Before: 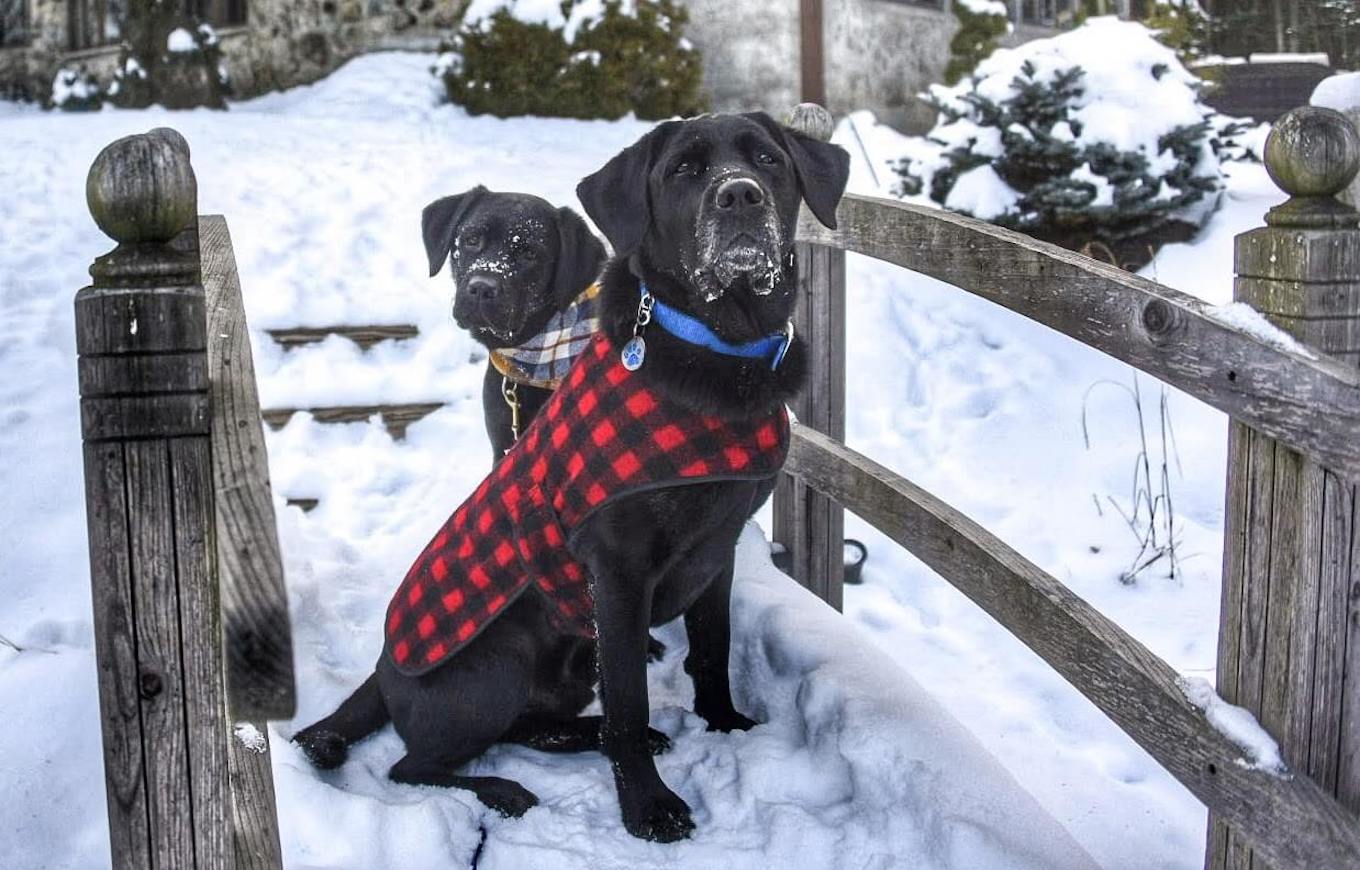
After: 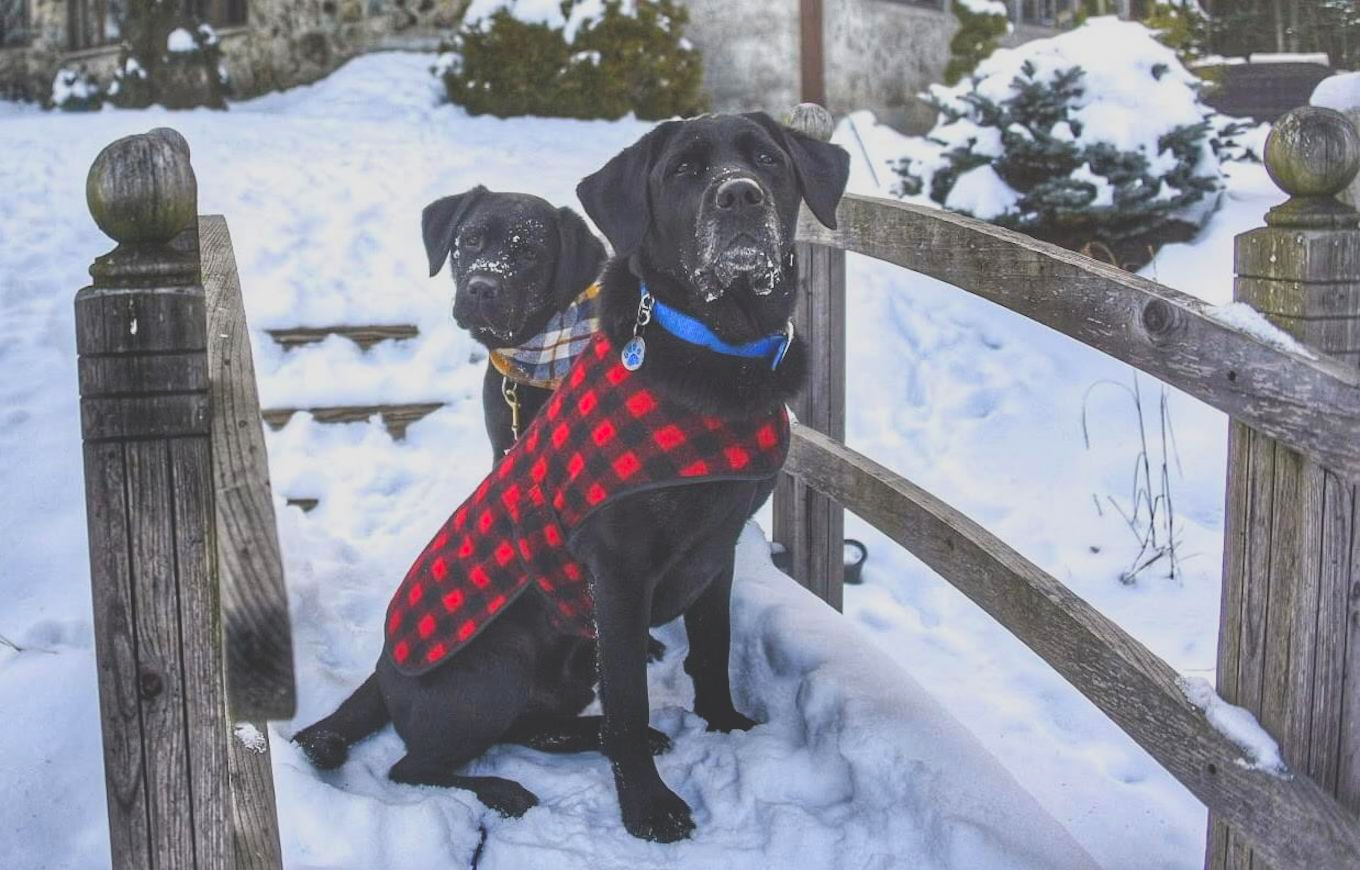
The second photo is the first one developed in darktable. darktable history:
contrast brightness saturation: contrast -0.196, saturation 0.188
exposure: black level correction -0.015, compensate highlight preservation false
